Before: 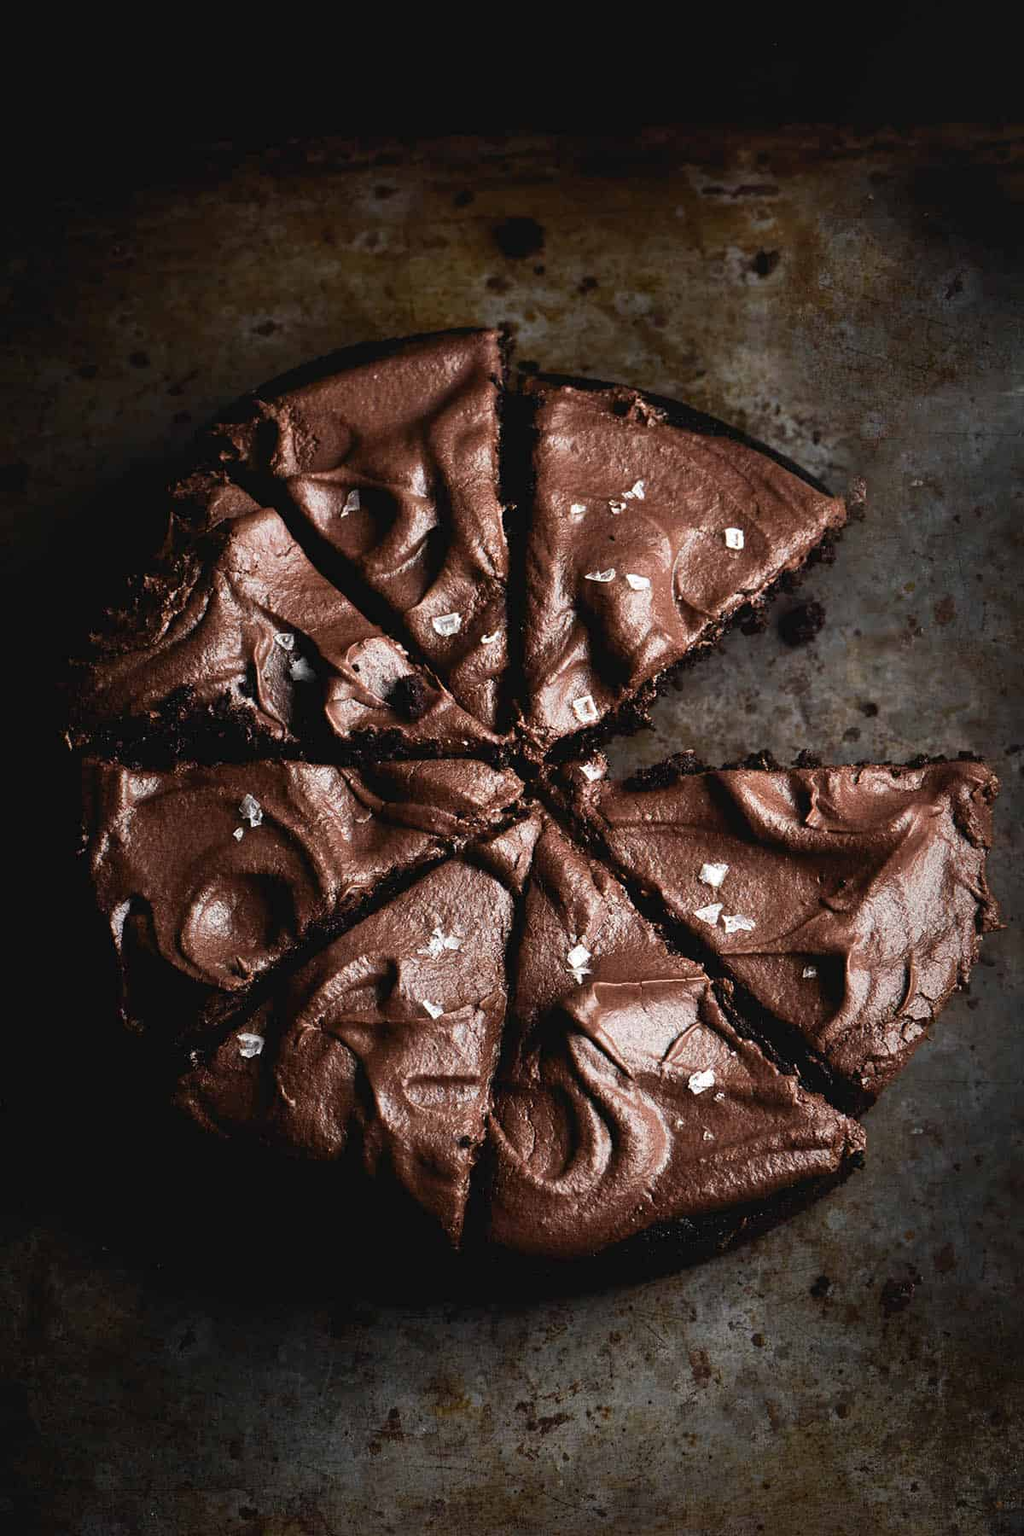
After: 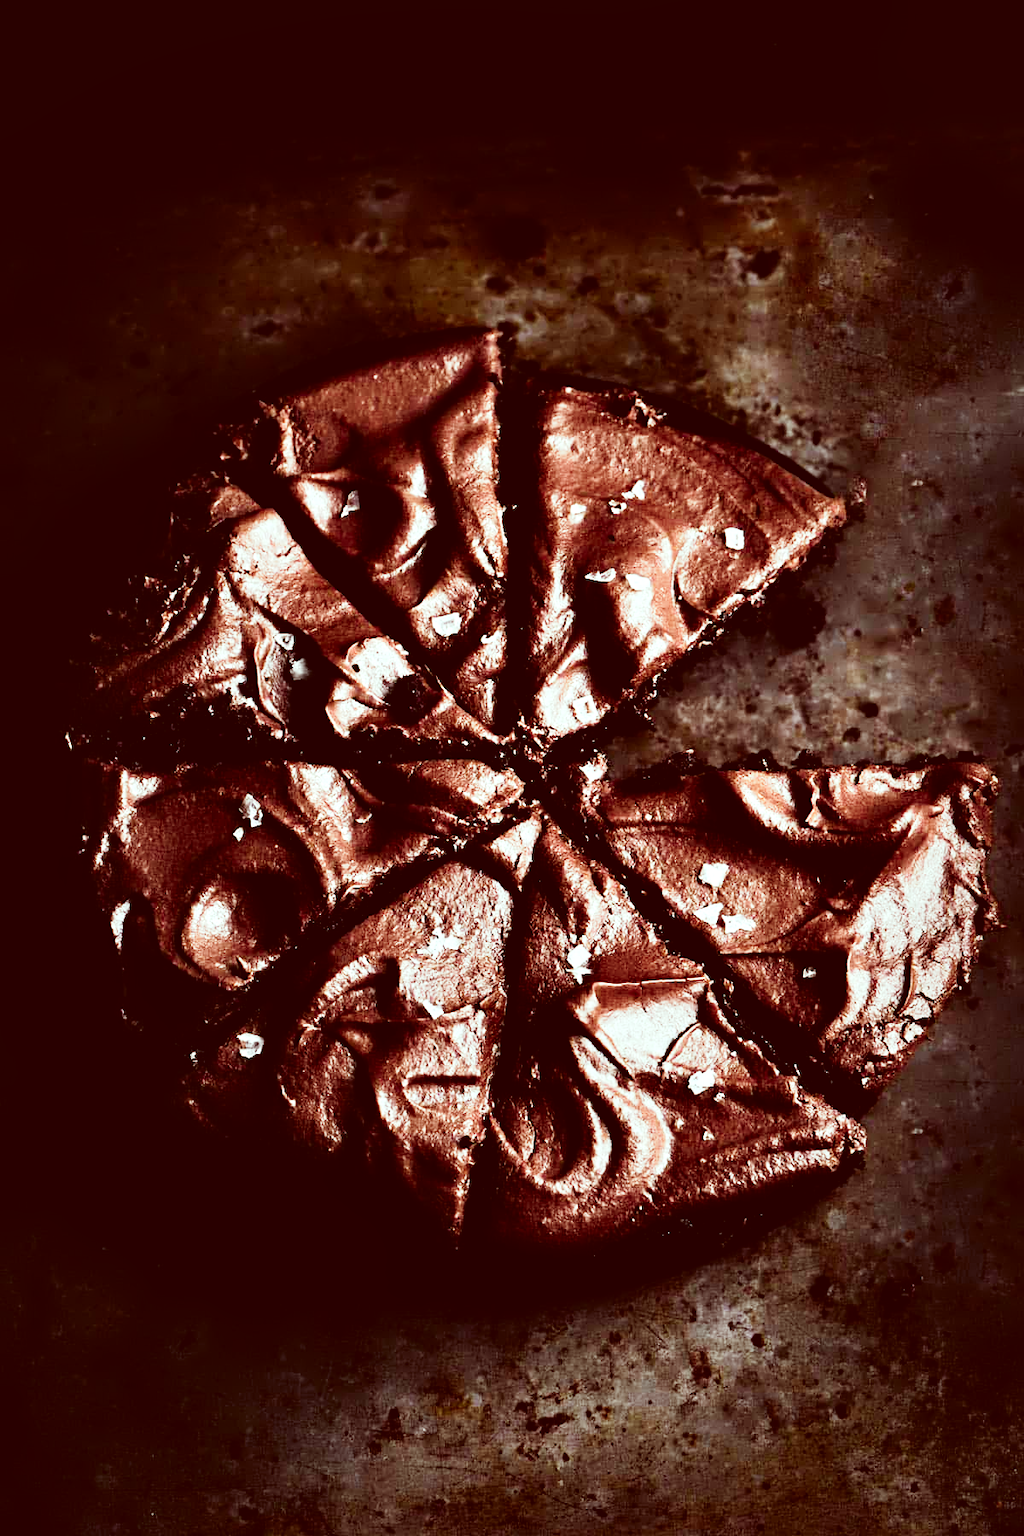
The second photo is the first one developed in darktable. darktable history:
tone curve: curves: ch0 [(0, 0.031) (0.139, 0.084) (0.311, 0.278) (0.495, 0.544) (0.718, 0.816) (0.841, 0.909) (1, 0.967)]; ch1 [(0, 0) (0.272, 0.249) (0.388, 0.385) (0.469, 0.456) (0.495, 0.497) (0.538, 0.545) (0.578, 0.595) (0.707, 0.778) (1, 1)]; ch2 [(0, 0) (0.125, 0.089) (0.353, 0.329) (0.443, 0.408) (0.502, 0.499) (0.557, 0.531) (0.608, 0.631) (1, 1)], preserve colors none
color correction: highlights a* -7.13, highlights b* -0.211, shadows a* 20.12, shadows b* 11.9
contrast equalizer: y [[0.783, 0.666, 0.575, 0.77, 0.556, 0.501], [0.5 ×6], [0.5 ×6], [0, 0.02, 0.272, 0.399, 0.062, 0], [0 ×6]]
